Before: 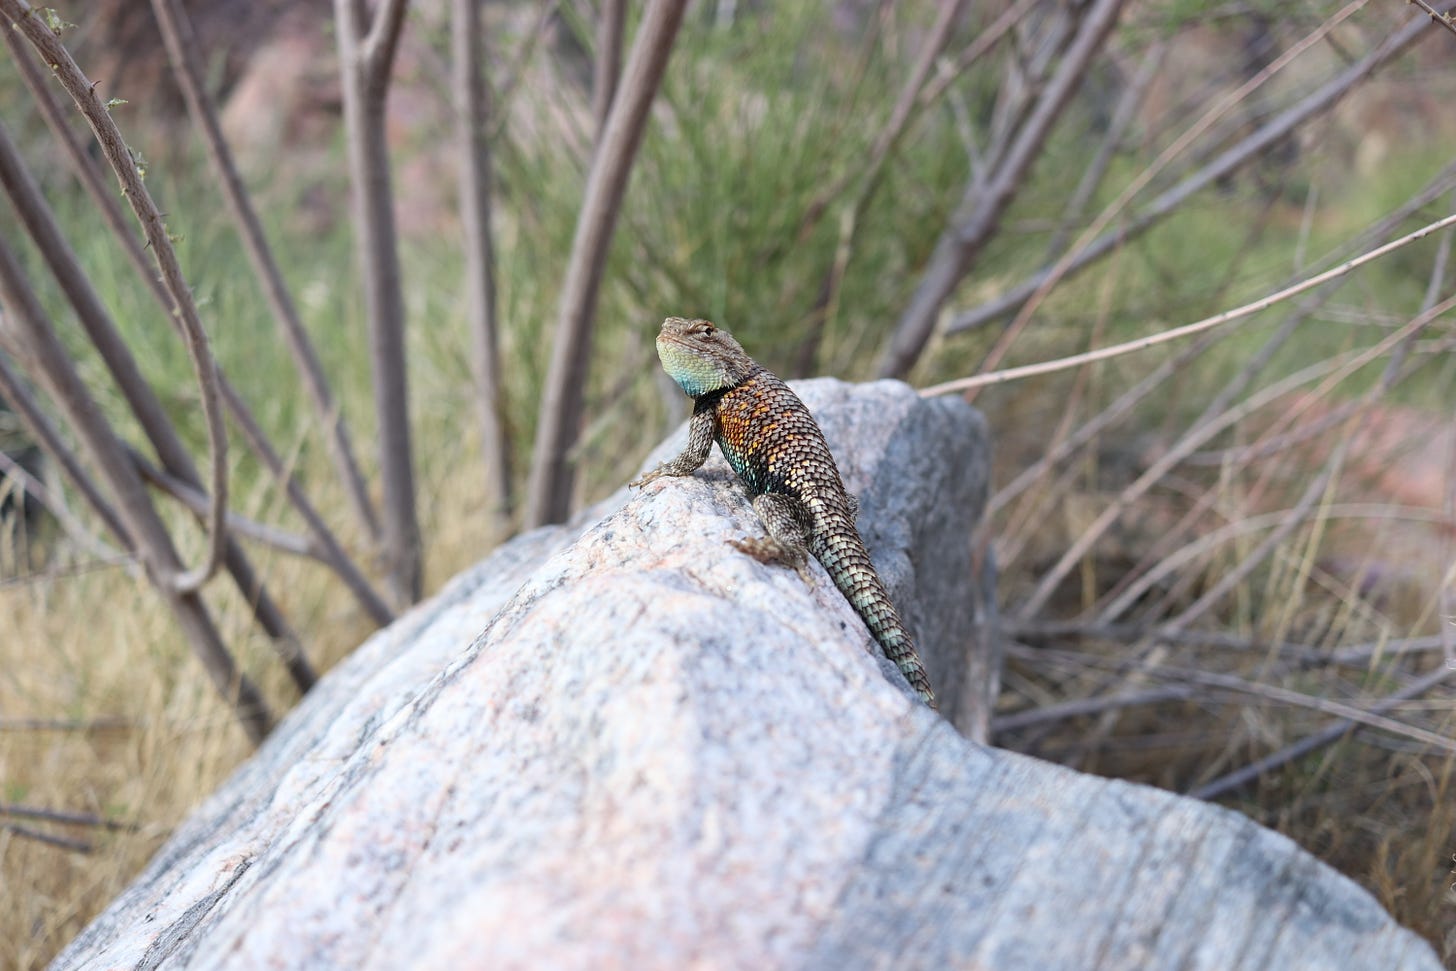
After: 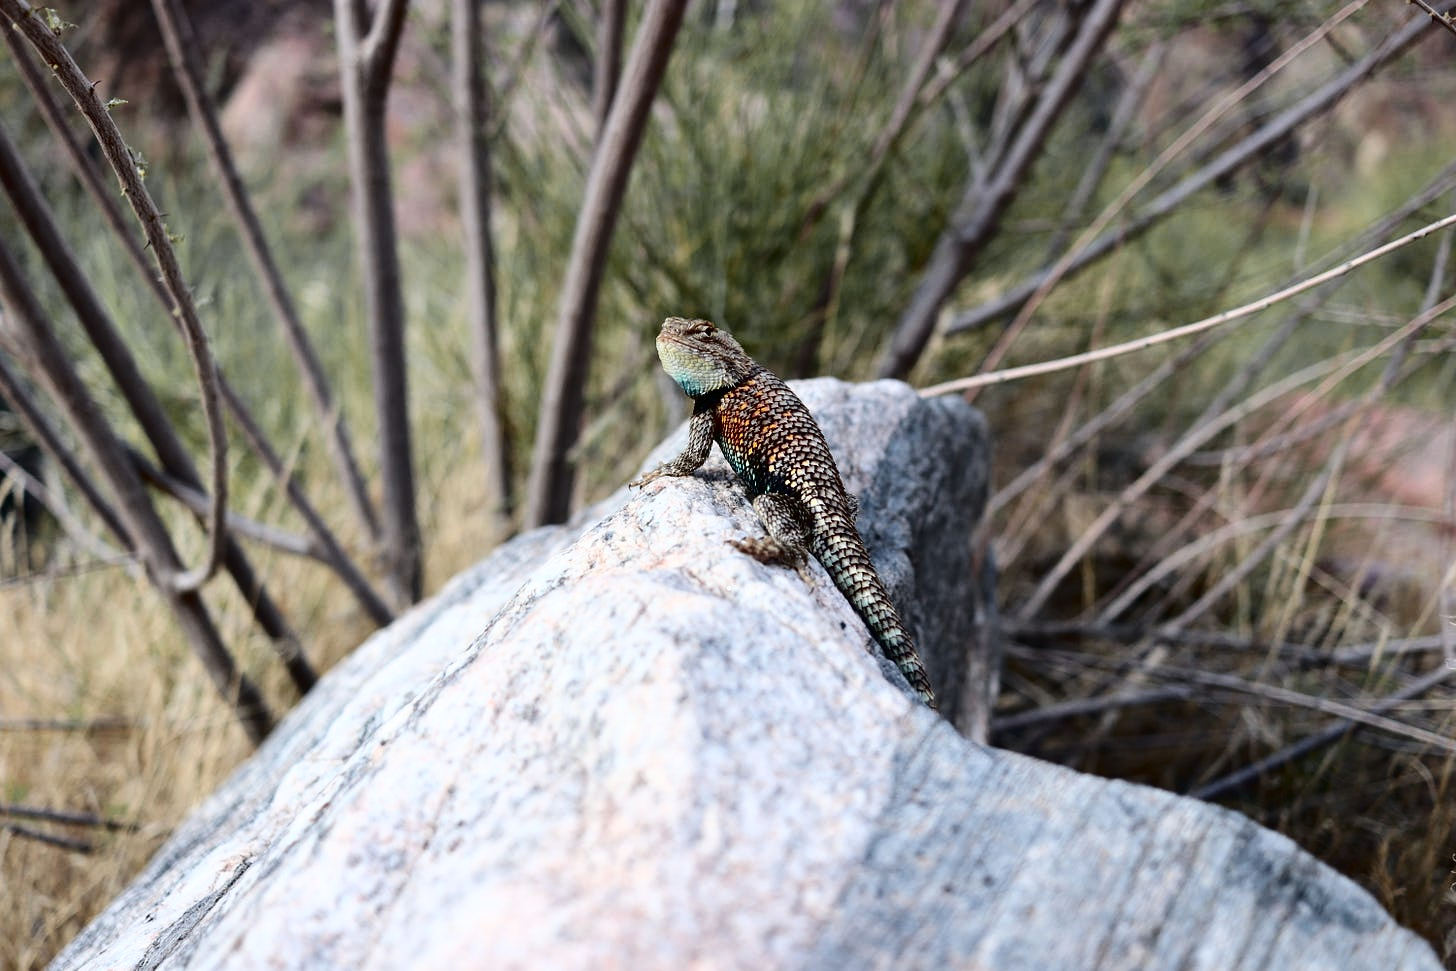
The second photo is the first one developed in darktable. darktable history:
contrast brightness saturation: brightness -0.196, saturation 0.082
color zones: curves: ch1 [(0.29, 0.492) (0.373, 0.185) (0.509, 0.481)]; ch2 [(0.25, 0.462) (0.749, 0.457)]
tone curve: curves: ch0 [(0, 0) (0.003, 0.003) (0.011, 0.005) (0.025, 0.008) (0.044, 0.012) (0.069, 0.02) (0.1, 0.031) (0.136, 0.047) (0.177, 0.088) (0.224, 0.141) (0.277, 0.222) (0.335, 0.32) (0.399, 0.425) (0.468, 0.524) (0.543, 0.623) (0.623, 0.716) (0.709, 0.796) (0.801, 0.88) (0.898, 0.959) (1, 1)], color space Lab, independent channels, preserve colors none
exposure: black level correction 0, compensate highlight preservation false
